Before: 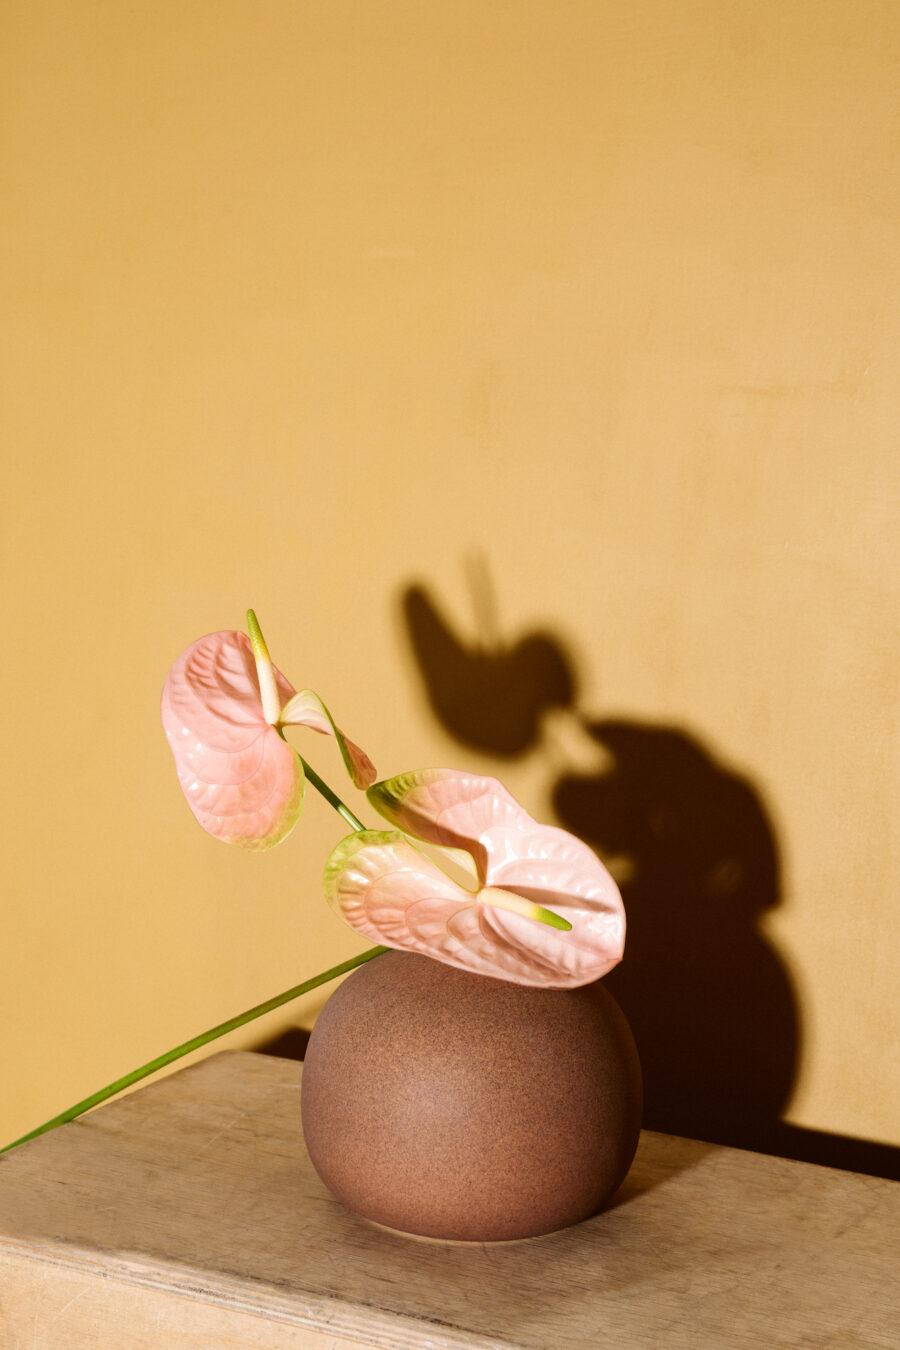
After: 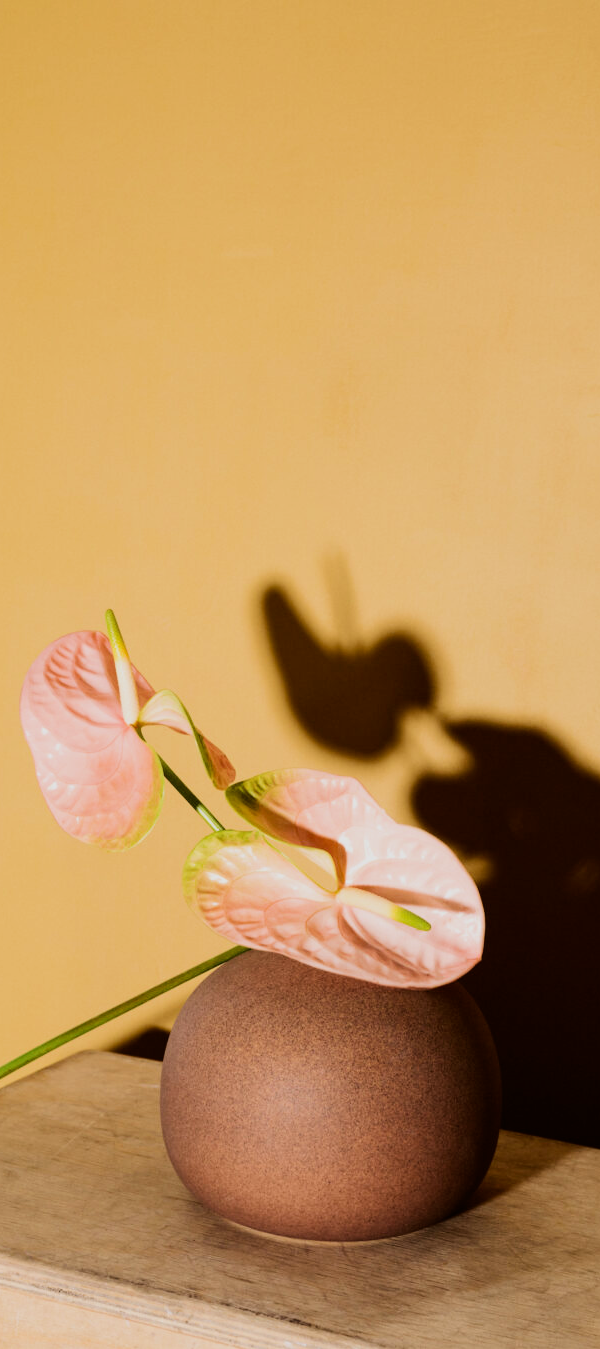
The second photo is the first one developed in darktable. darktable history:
crop and rotate: left 15.754%, right 17.579%
filmic rgb: black relative exposure -7.5 EV, white relative exposure 5 EV, hardness 3.31, contrast 1.3, contrast in shadows safe
color zones: curves: ch1 [(0, 0.523) (0.143, 0.545) (0.286, 0.52) (0.429, 0.506) (0.571, 0.503) (0.714, 0.503) (0.857, 0.508) (1, 0.523)]
